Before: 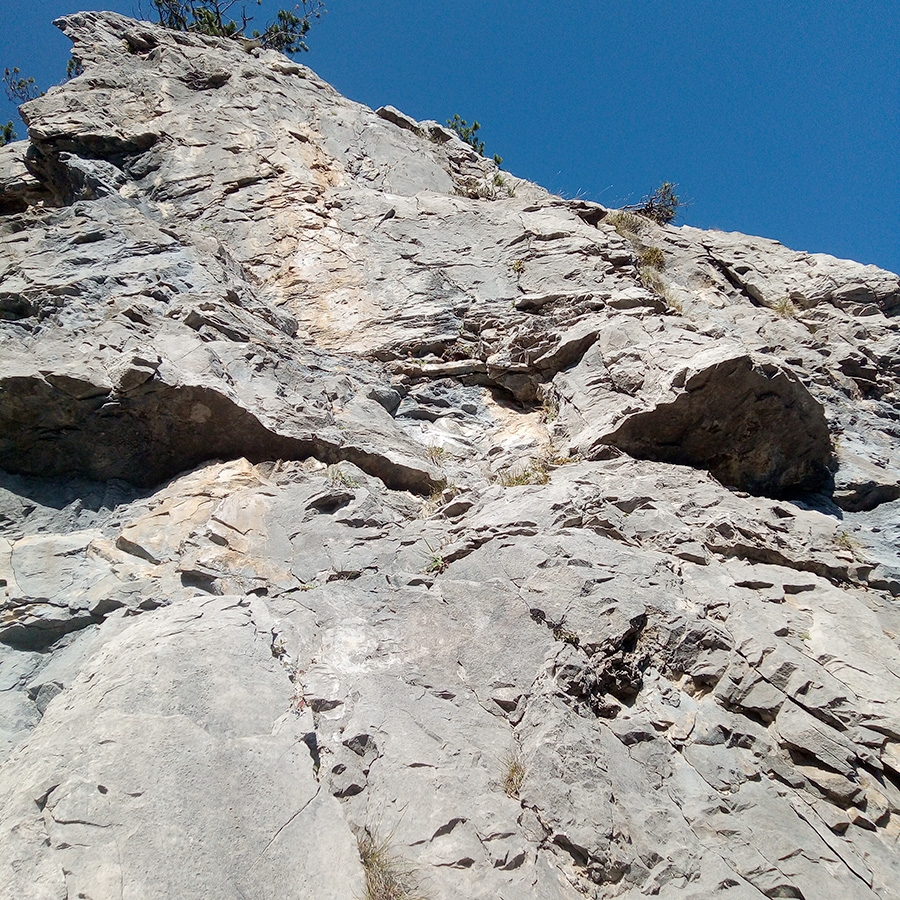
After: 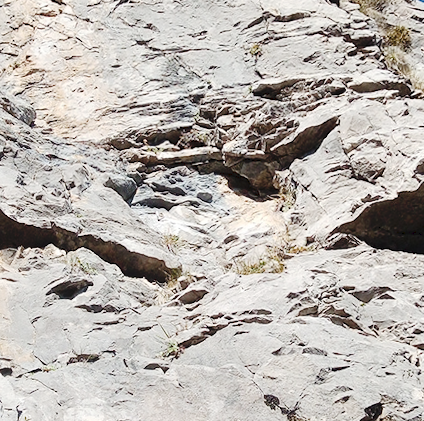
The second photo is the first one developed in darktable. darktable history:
shadows and highlights: shadows 0, highlights 40
tone curve: curves: ch0 [(0, 0) (0.003, 0.047) (0.011, 0.051) (0.025, 0.061) (0.044, 0.075) (0.069, 0.09) (0.1, 0.102) (0.136, 0.125) (0.177, 0.173) (0.224, 0.226) (0.277, 0.303) (0.335, 0.388) (0.399, 0.469) (0.468, 0.545) (0.543, 0.623) (0.623, 0.695) (0.709, 0.766) (0.801, 0.832) (0.898, 0.905) (1, 1)], preserve colors none
rotate and perspective: rotation 0.062°, lens shift (vertical) 0.115, lens shift (horizontal) -0.133, crop left 0.047, crop right 0.94, crop top 0.061, crop bottom 0.94
crop: left 25%, top 25%, right 25%, bottom 25%
